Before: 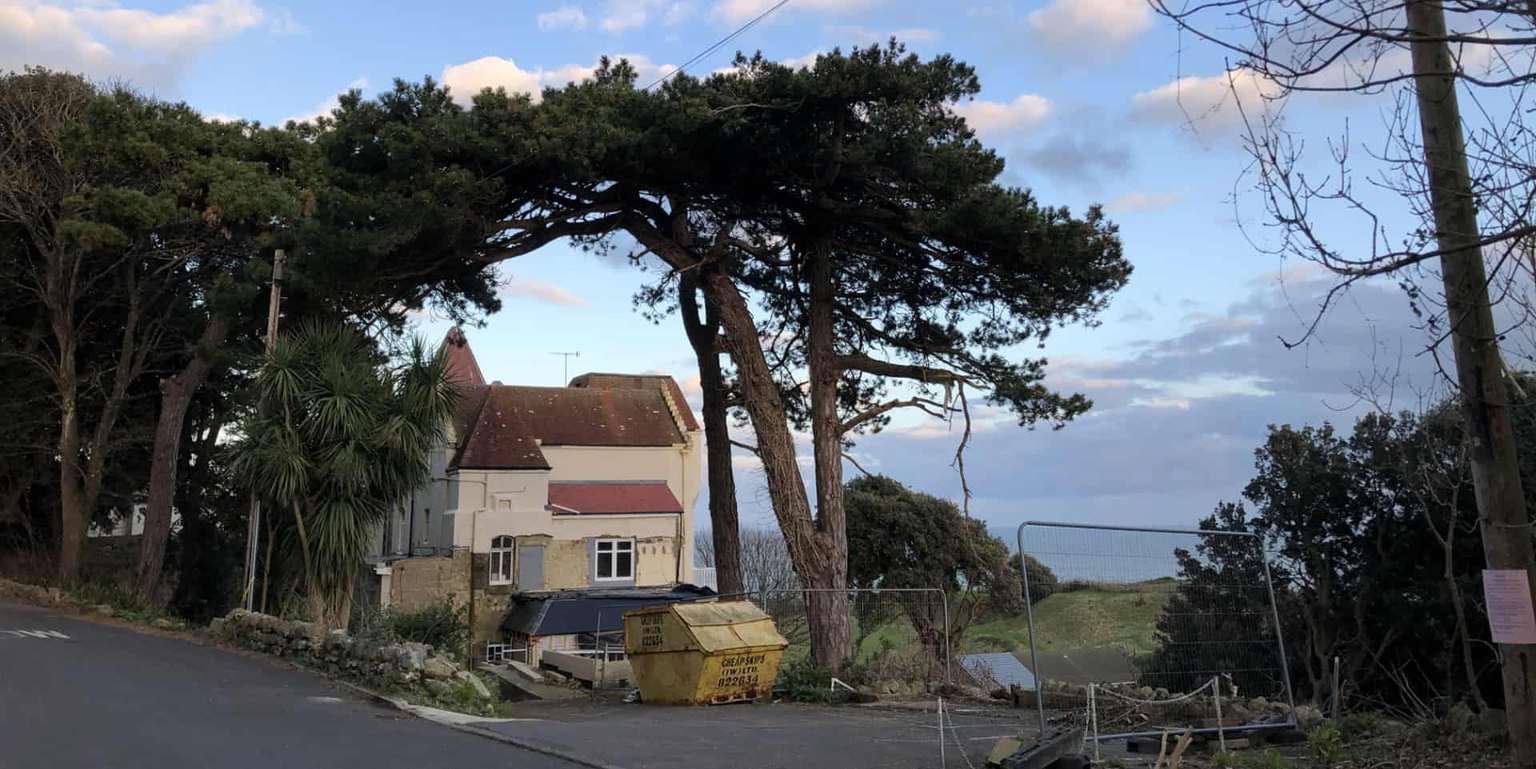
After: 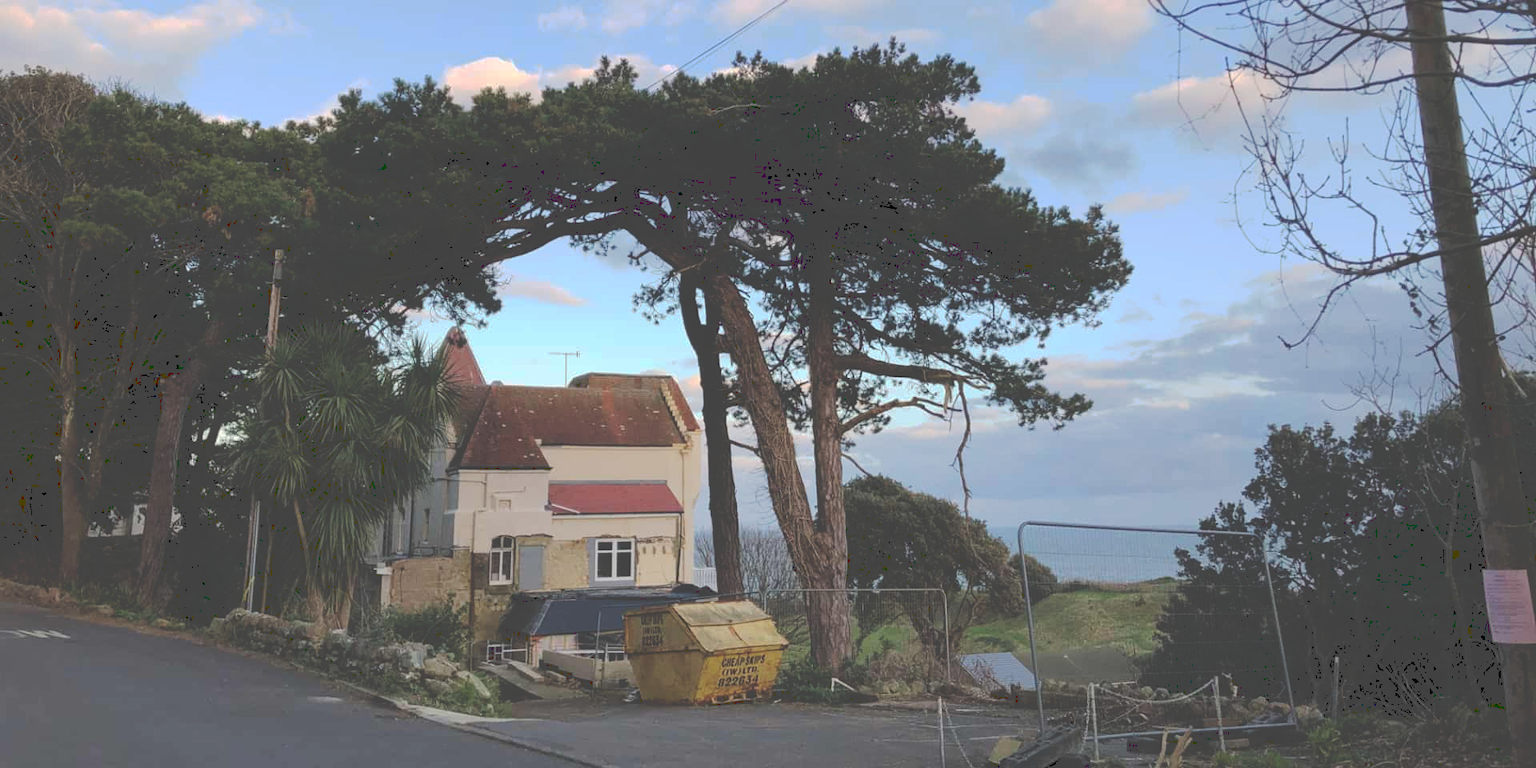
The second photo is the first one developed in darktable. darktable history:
tone curve: curves: ch0 [(0, 0) (0.003, 0.277) (0.011, 0.277) (0.025, 0.279) (0.044, 0.282) (0.069, 0.286) (0.1, 0.289) (0.136, 0.294) (0.177, 0.318) (0.224, 0.345) (0.277, 0.379) (0.335, 0.425) (0.399, 0.481) (0.468, 0.542) (0.543, 0.594) (0.623, 0.662) (0.709, 0.731) (0.801, 0.792) (0.898, 0.851) (1, 1)], preserve colors none
